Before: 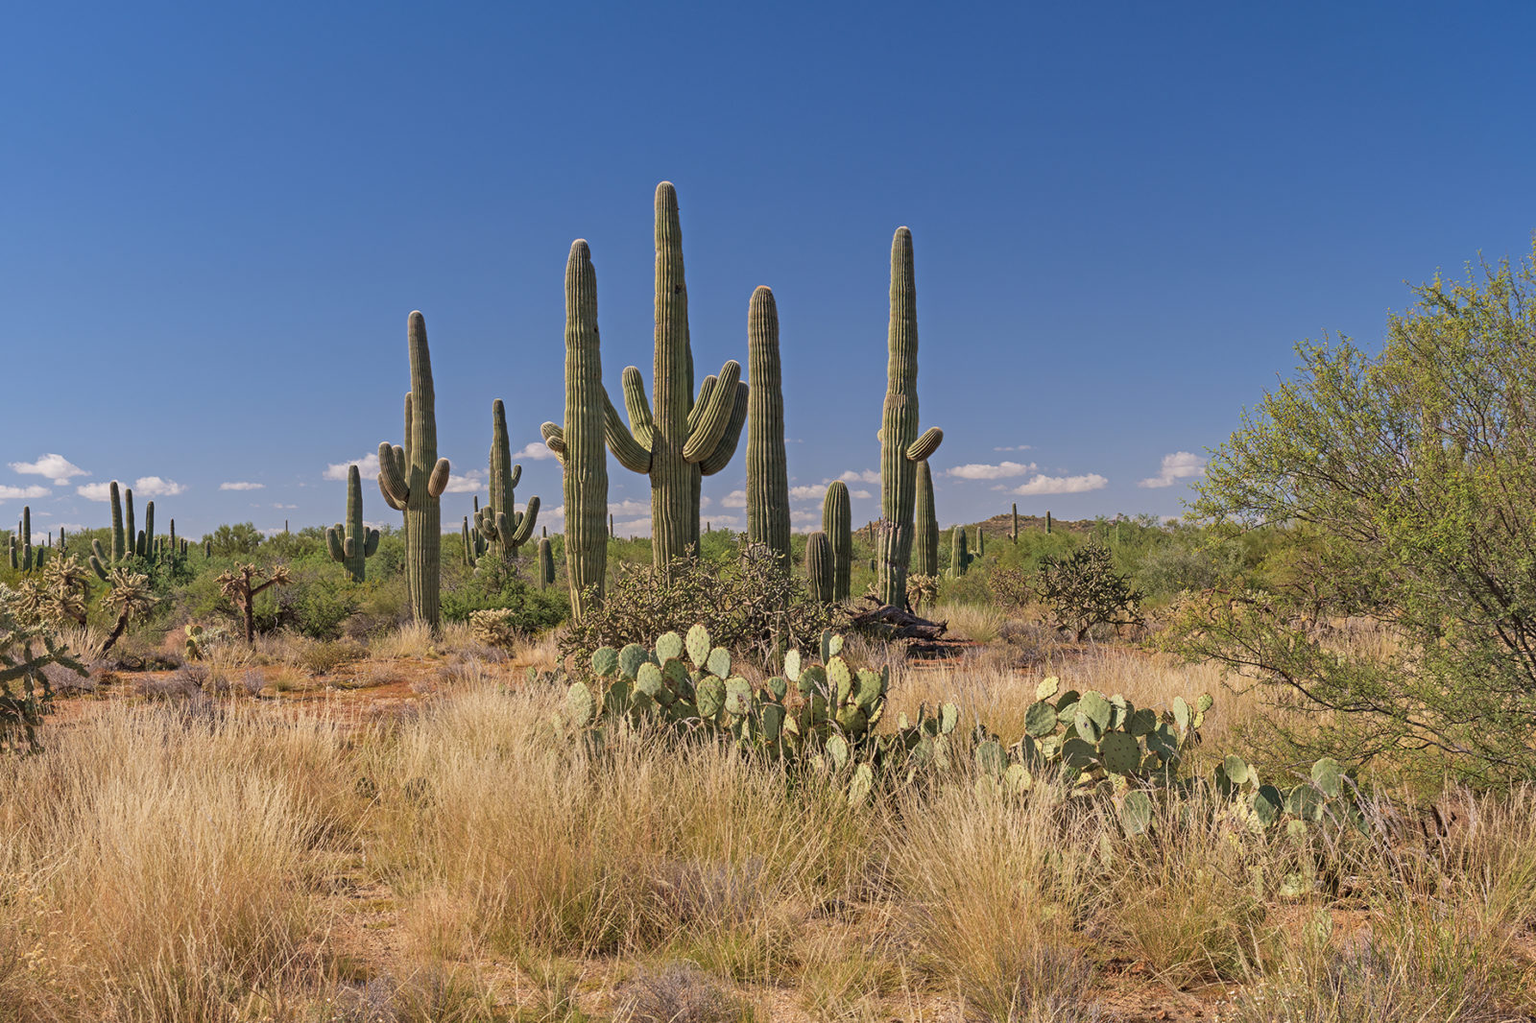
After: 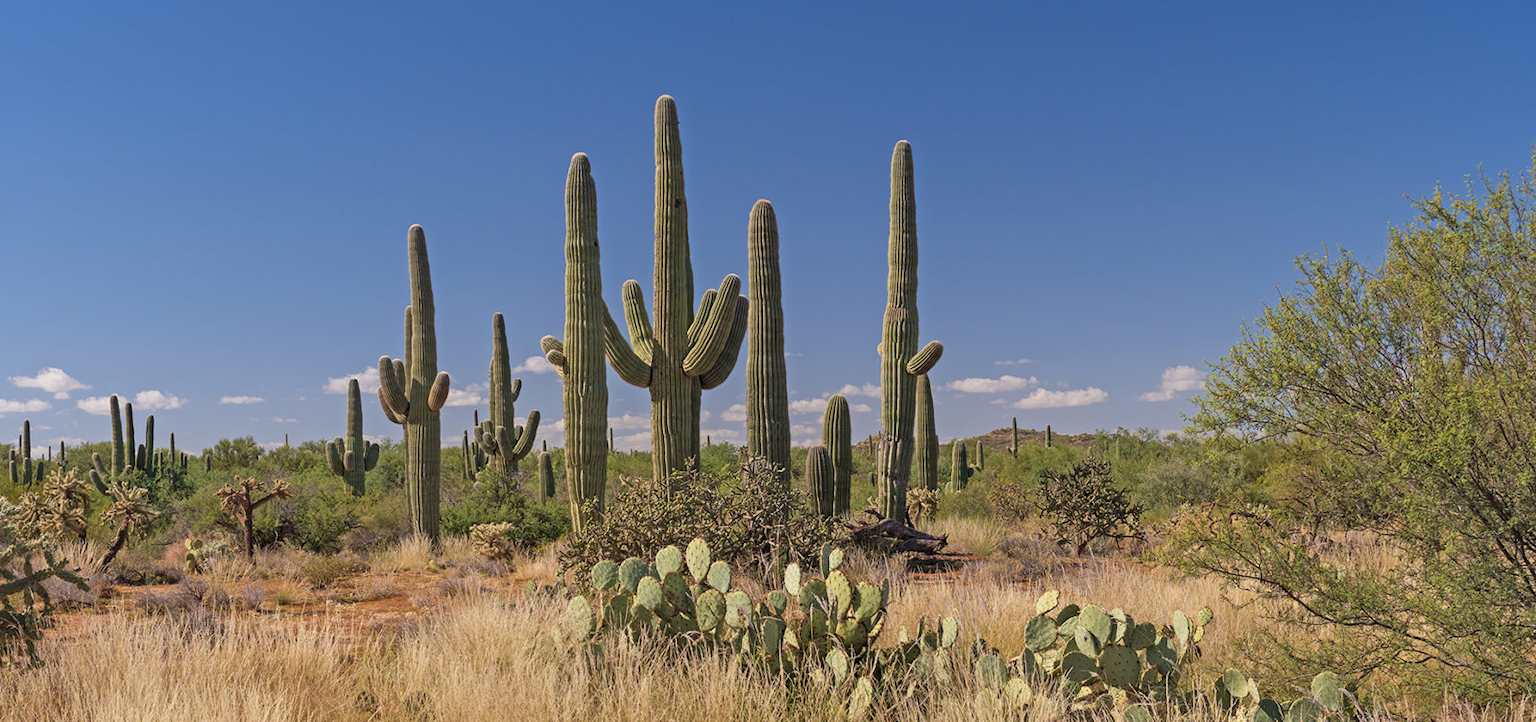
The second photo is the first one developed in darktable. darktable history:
crop and rotate: top 8.51%, bottom 20.827%
